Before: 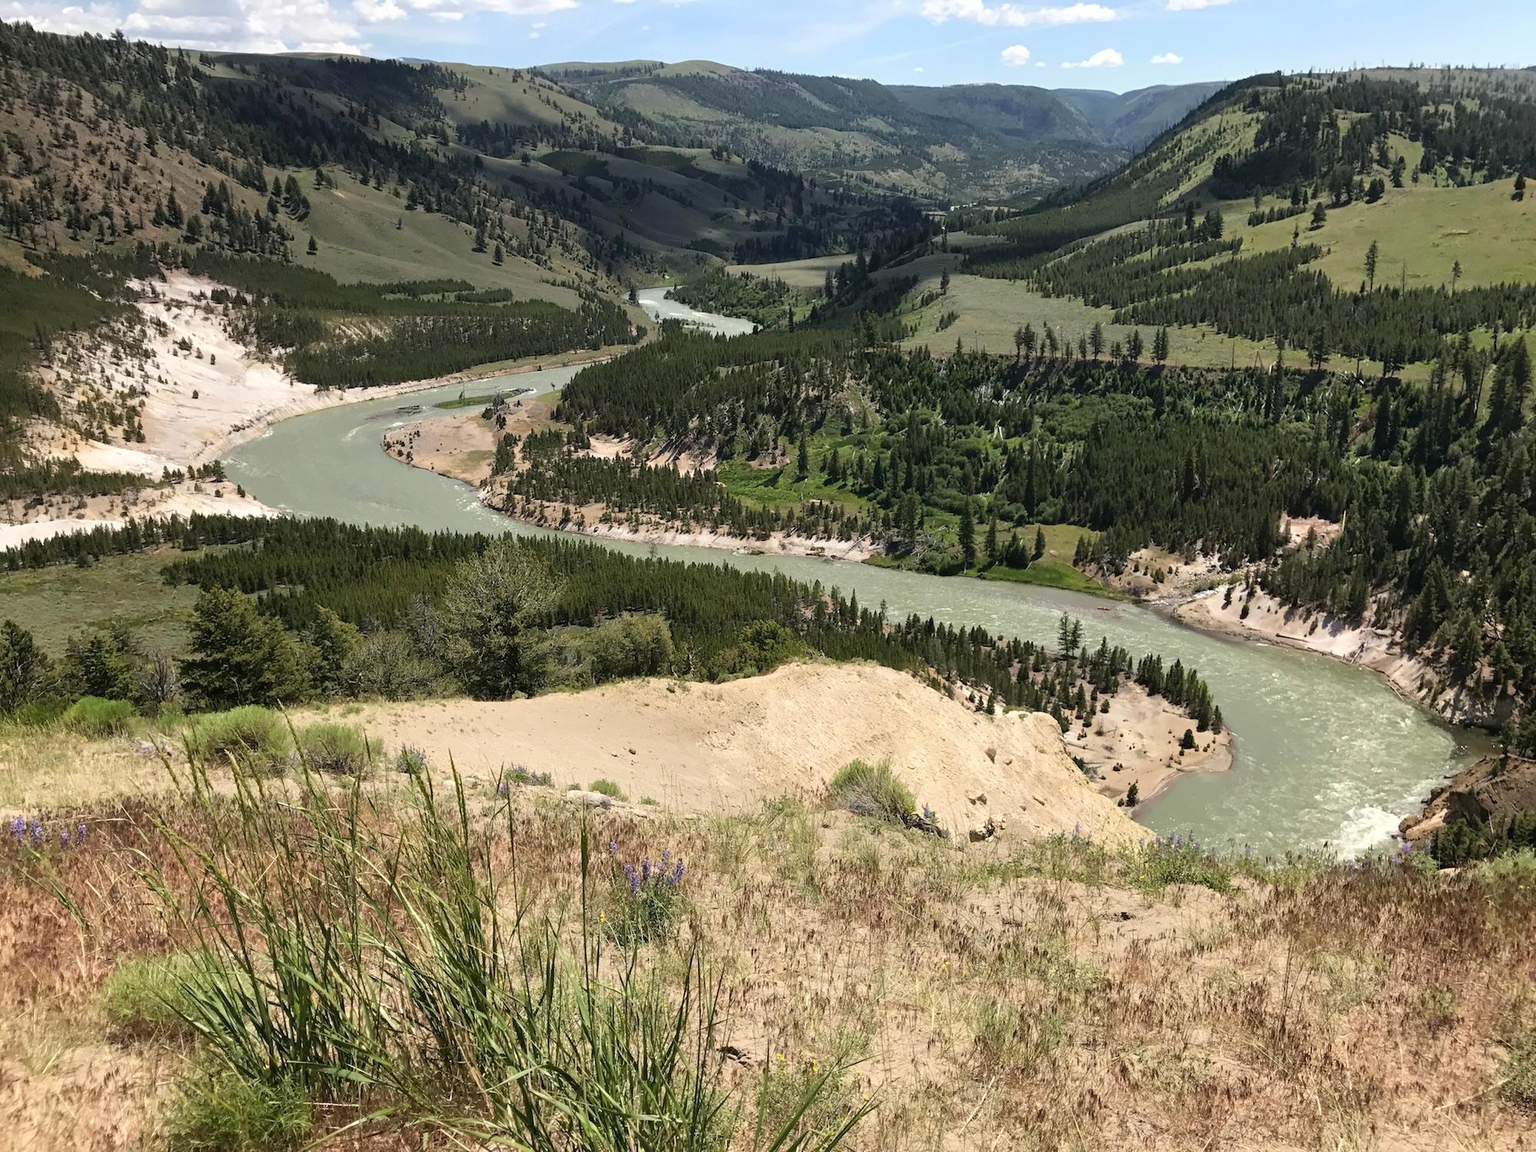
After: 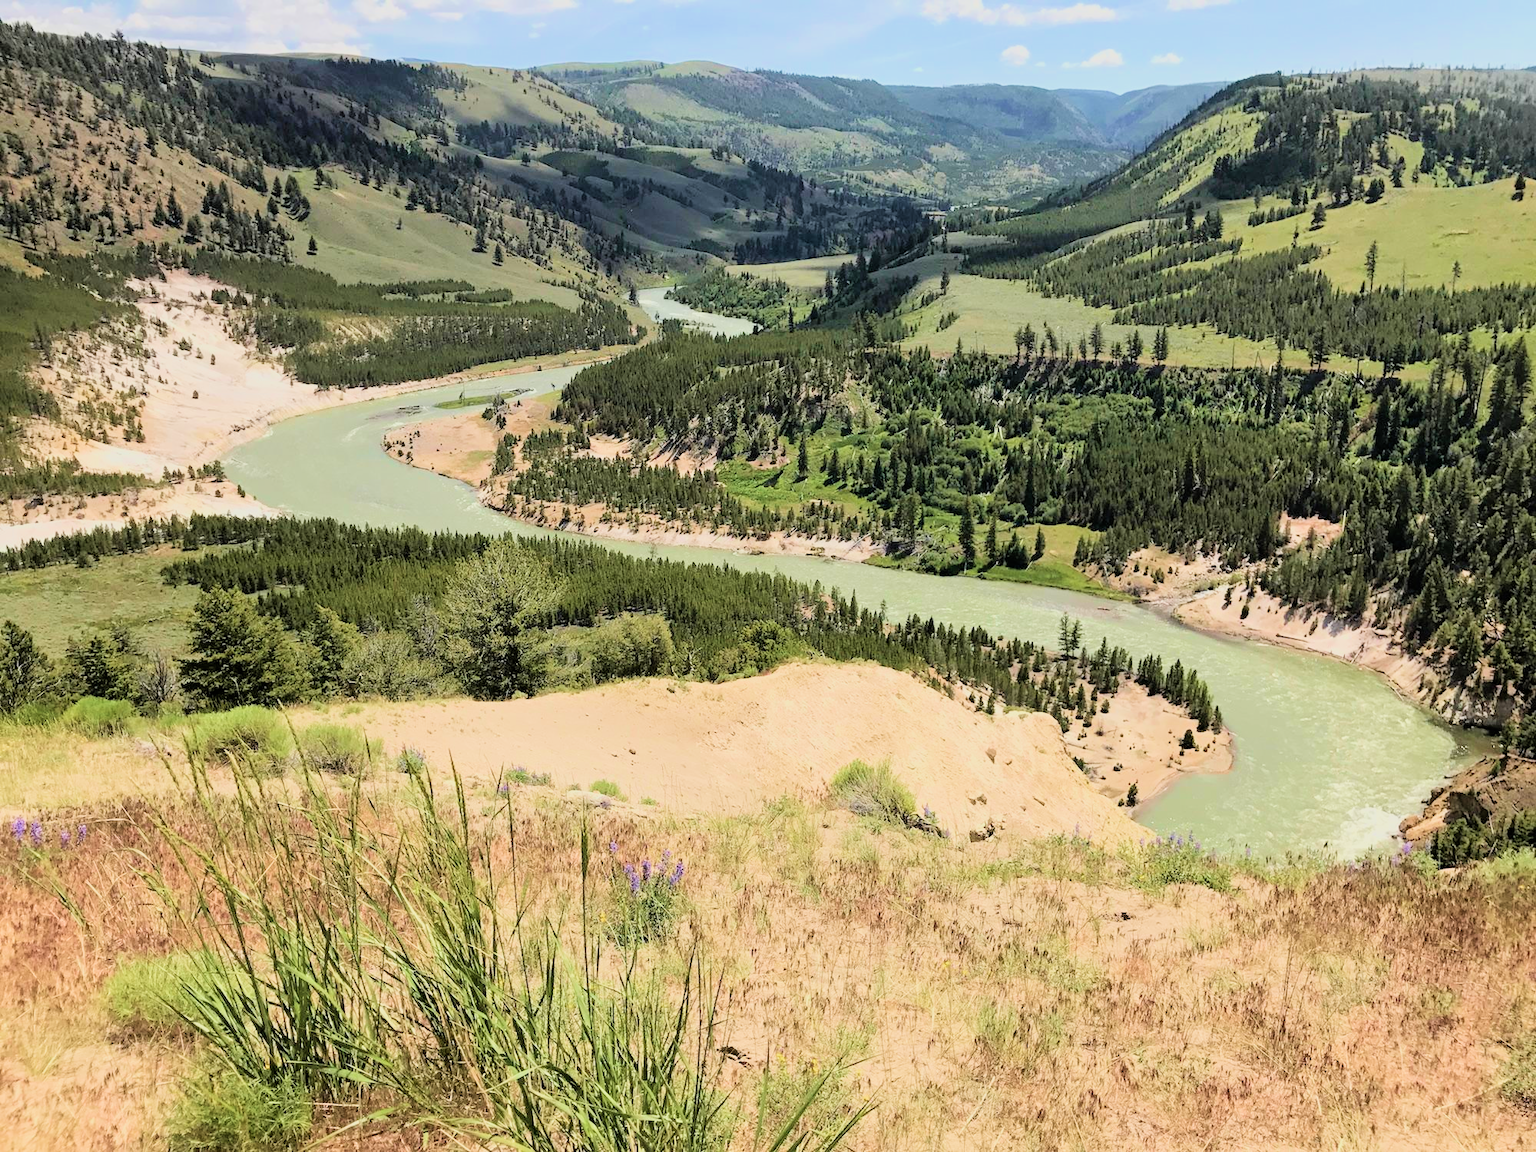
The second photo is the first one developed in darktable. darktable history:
contrast brightness saturation: contrast 0.01, saturation -0.05
velvia: strength 36.57%
exposure: black level correction 0, exposure 1.2 EV, compensate exposure bias true, compensate highlight preservation false
filmic rgb: black relative exposure -6.15 EV, white relative exposure 6.96 EV, hardness 2.23, color science v6 (2022)
